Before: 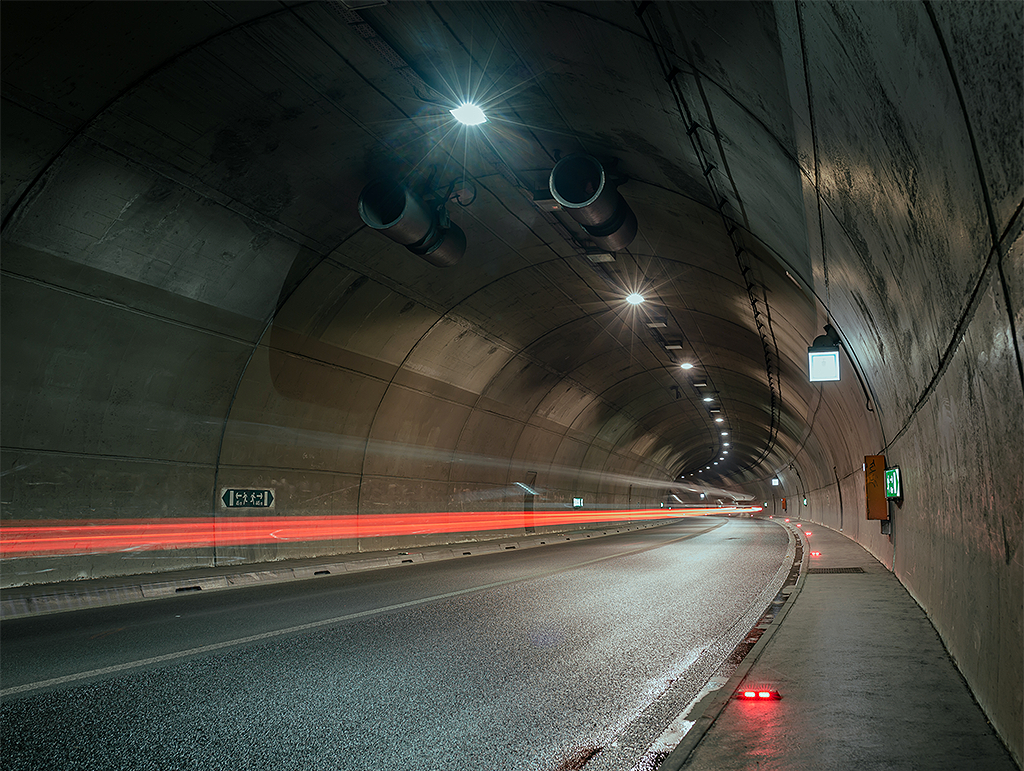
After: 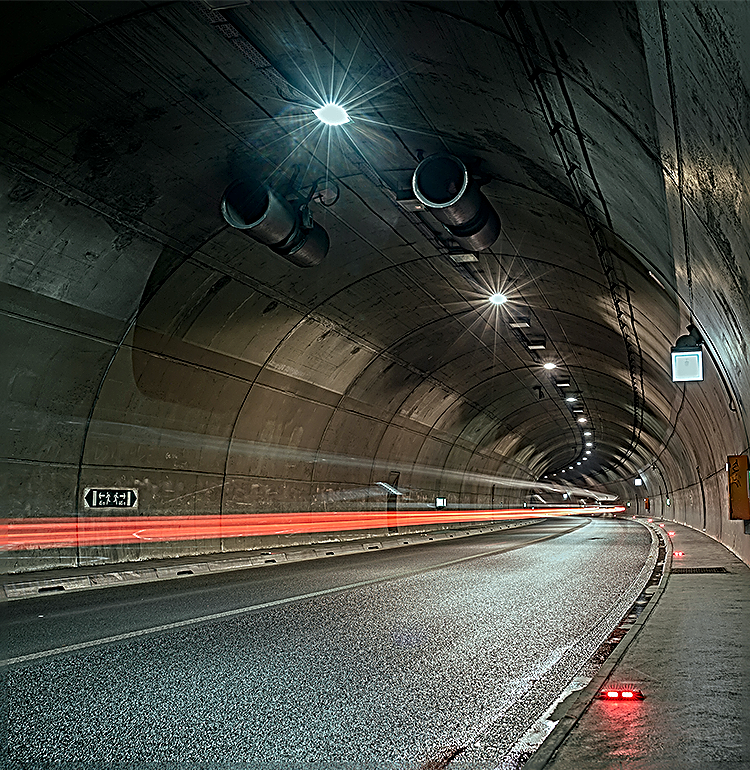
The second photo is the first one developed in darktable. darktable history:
white balance: red 0.978, blue 0.999
crop: left 13.443%, right 13.31%
sharpen: radius 3.158, amount 1.731
local contrast: on, module defaults
